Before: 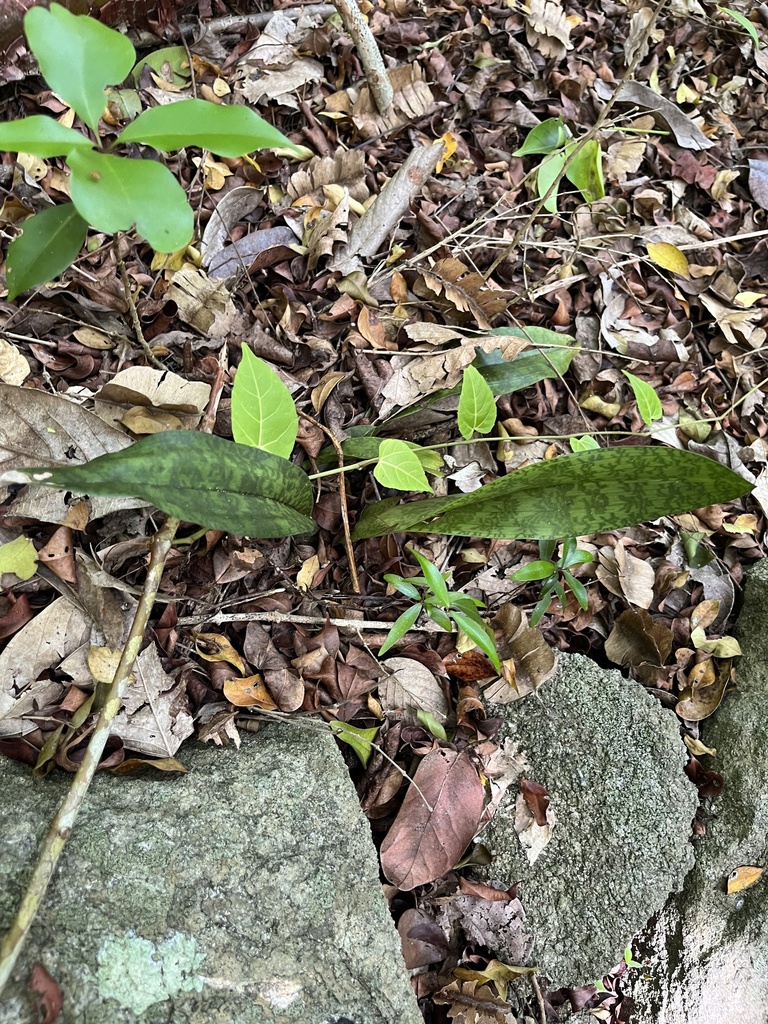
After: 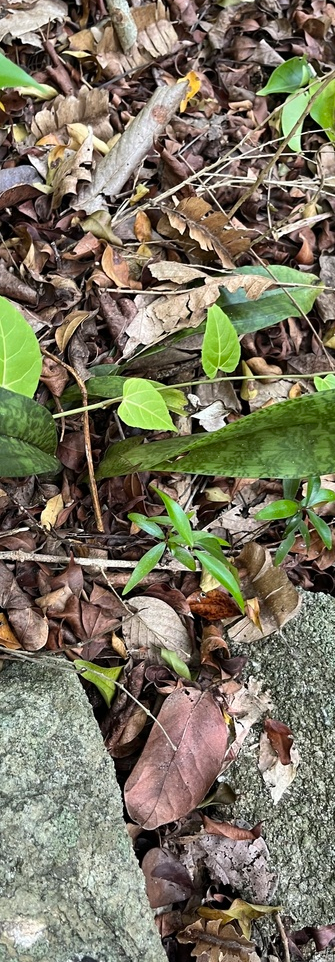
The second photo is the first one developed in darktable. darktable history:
crop: left 33.454%, top 6.005%, right 22.82%
contrast brightness saturation: saturation -0.047
